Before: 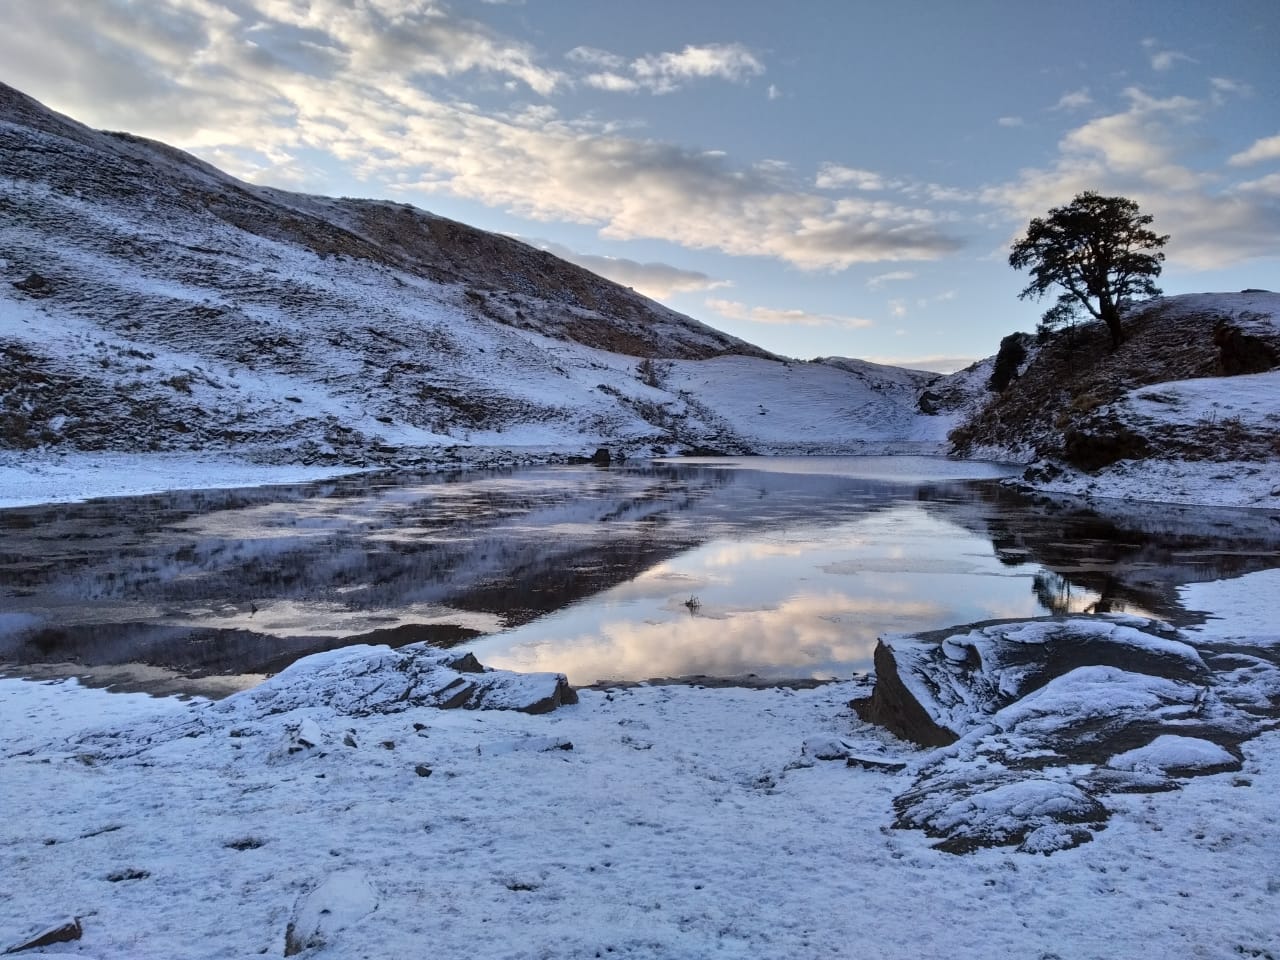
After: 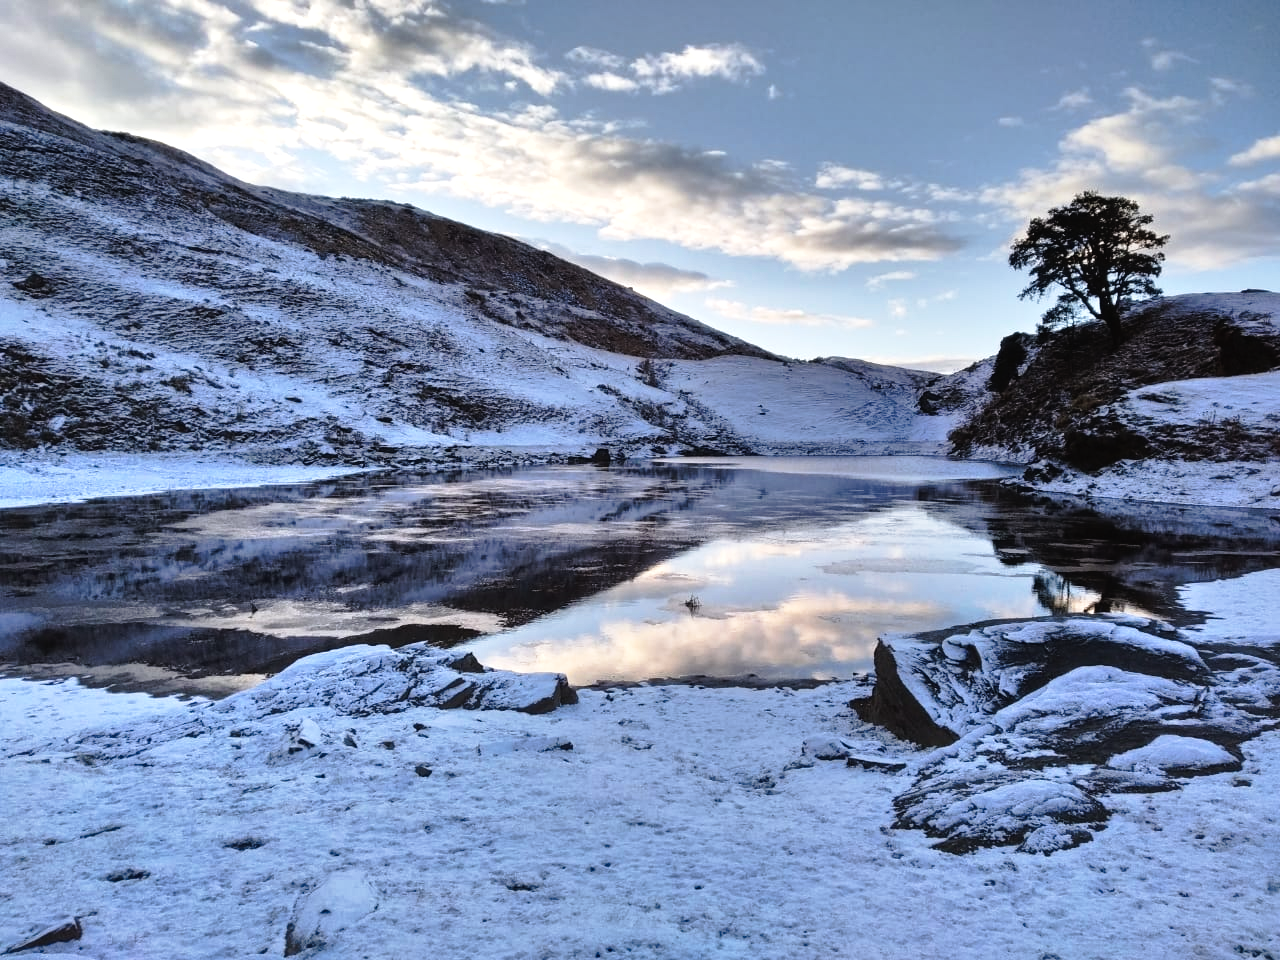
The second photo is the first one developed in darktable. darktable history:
local contrast: mode bilateral grid, contrast 16, coarseness 37, detail 105%, midtone range 0.2
tone equalizer: -8 EV -0.421 EV, -7 EV -0.421 EV, -6 EV -0.349 EV, -5 EV -0.219 EV, -3 EV 0.21 EV, -2 EV 0.31 EV, -1 EV 0.375 EV, +0 EV 0.423 EV, mask exposure compensation -0.494 EV
shadows and highlights: low approximation 0.01, soften with gaussian
tone curve: curves: ch0 [(0, 0.021) (0.059, 0.053) (0.212, 0.18) (0.337, 0.304) (0.495, 0.505) (0.725, 0.731) (0.89, 0.919) (1, 1)]; ch1 [(0, 0) (0.094, 0.081) (0.311, 0.282) (0.421, 0.417) (0.479, 0.475) (0.54, 0.55) (0.615, 0.65) (0.683, 0.688) (1, 1)]; ch2 [(0, 0) (0.257, 0.217) (0.44, 0.431) (0.498, 0.507) (0.603, 0.598) (1, 1)], preserve colors none
